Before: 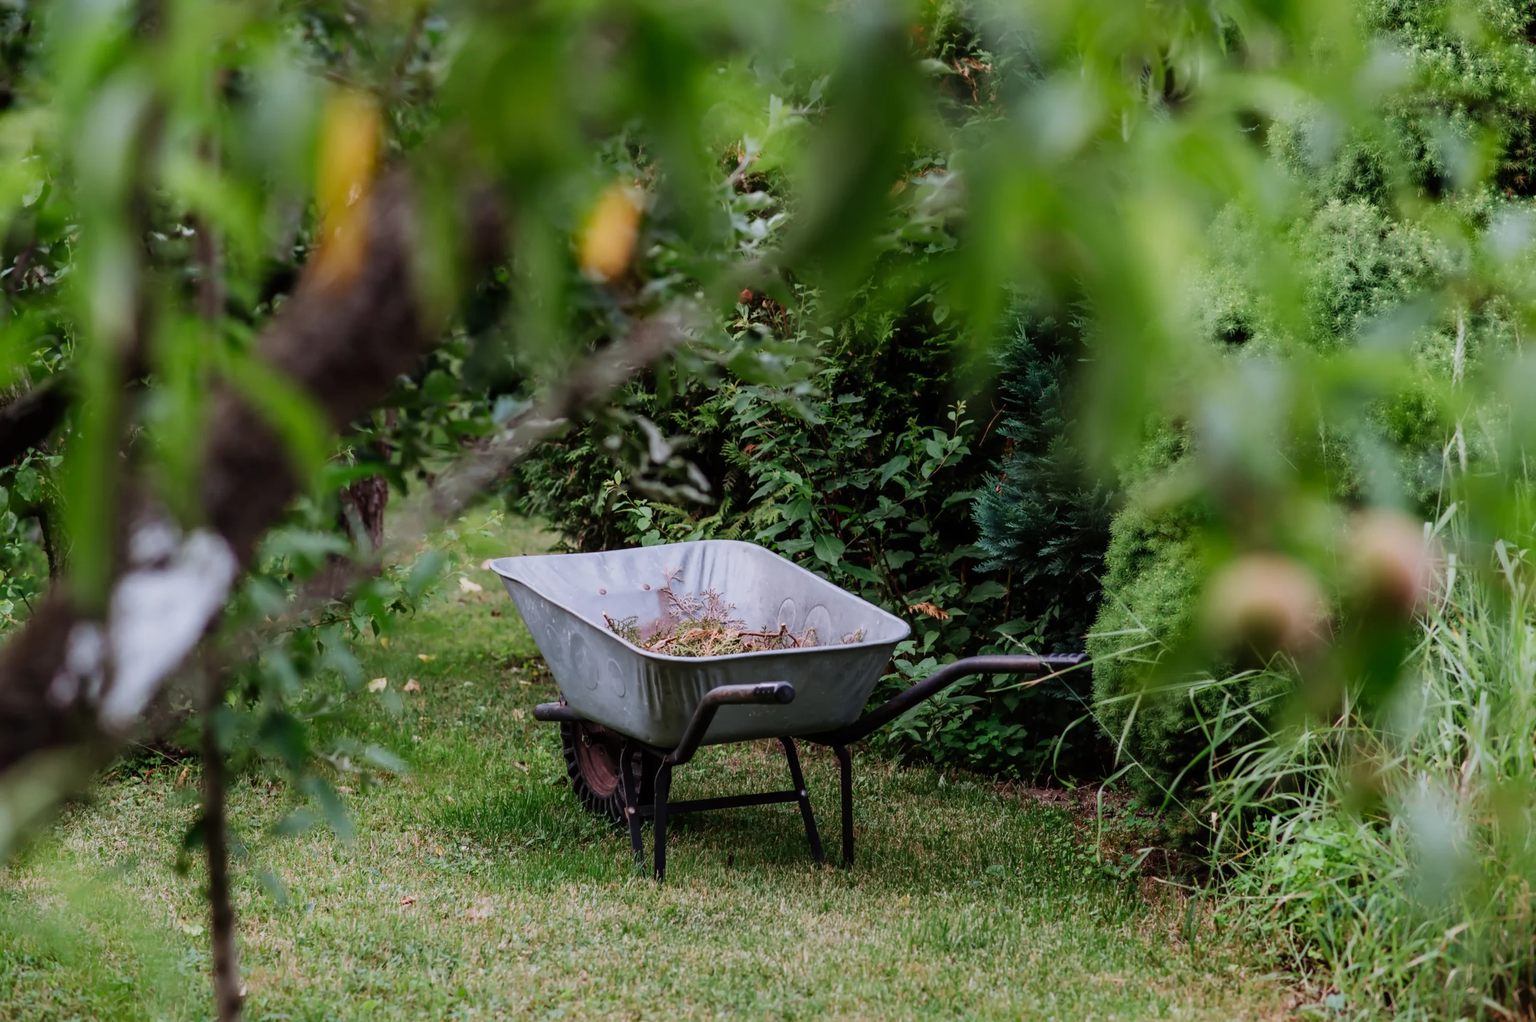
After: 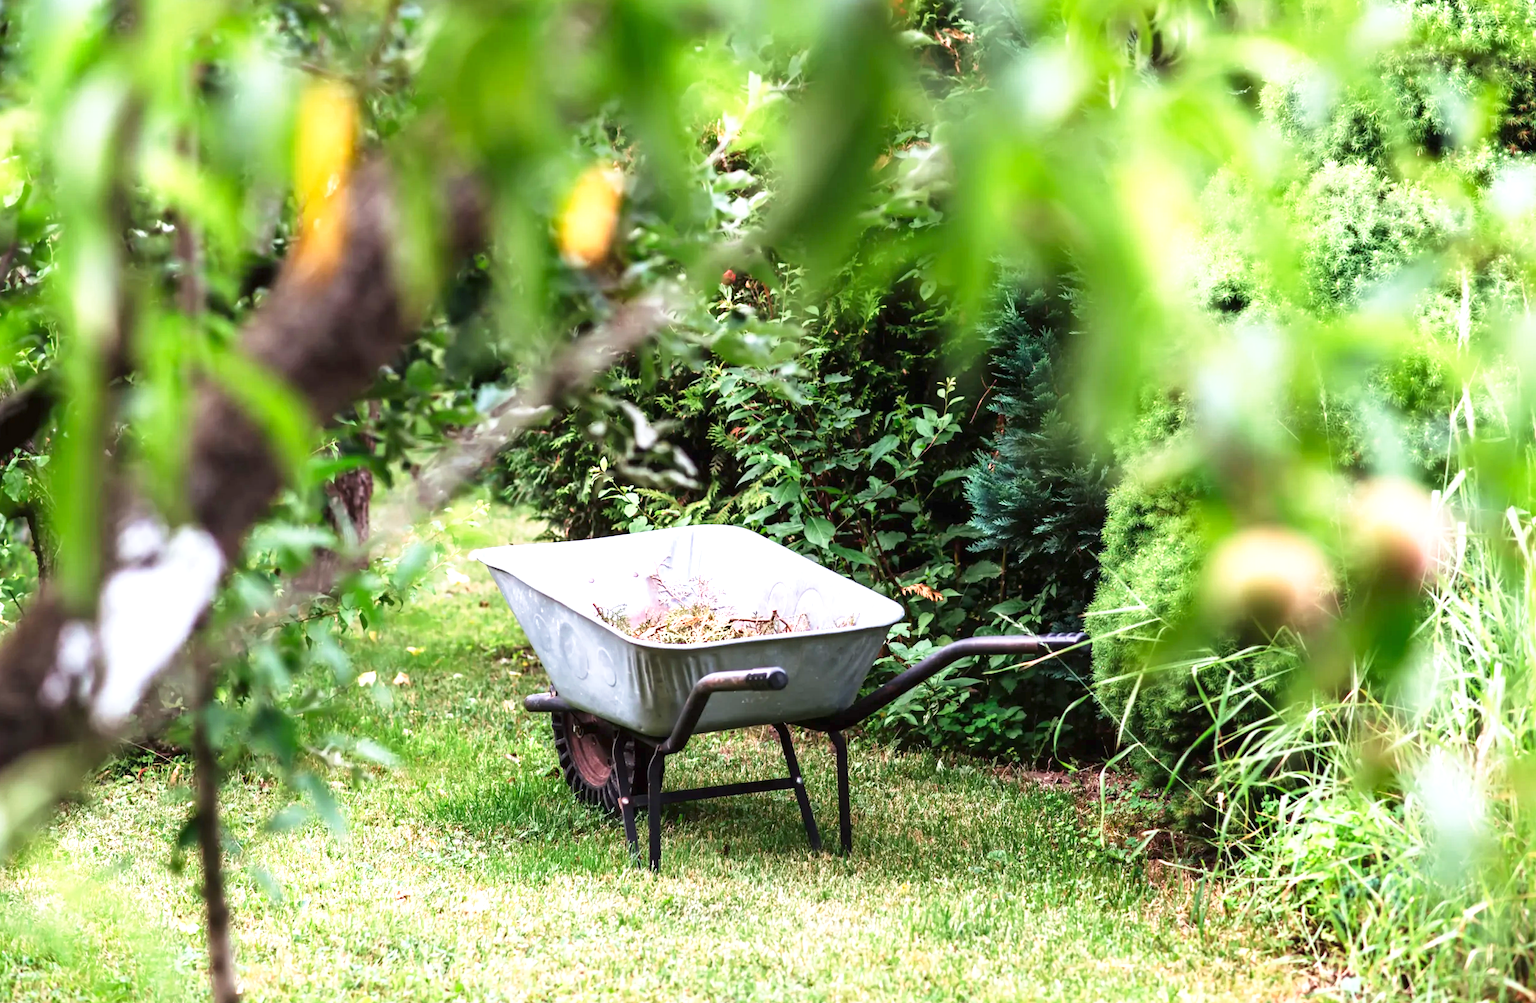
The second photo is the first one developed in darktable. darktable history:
exposure: black level correction 0, exposure 1.5 EV, compensate exposure bias true, compensate highlight preservation false
rotate and perspective: rotation -1.32°, lens shift (horizontal) -0.031, crop left 0.015, crop right 0.985, crop top 0.047, crop bottom 0.982
tone curve: curves: ch0 [(0, 0) (0.003, 0.003) (0.011, 0.012) (0.025, 0.027) (0.044, 0.048) (0.069, 0.075) (0.1, 0.108) (0.136, 0.147) (0.177, 0.192) (0.224, 0.243) (0.277, 0.3) (0.335, 0.363) (0.399, 0.433) (0.468, 0.508) (0.543, 0.589) (0.623, 0.676) (0.709, 0.769) (0.801, 0.868) (0.898, 0.949) (1, 1)], preserve colors none
